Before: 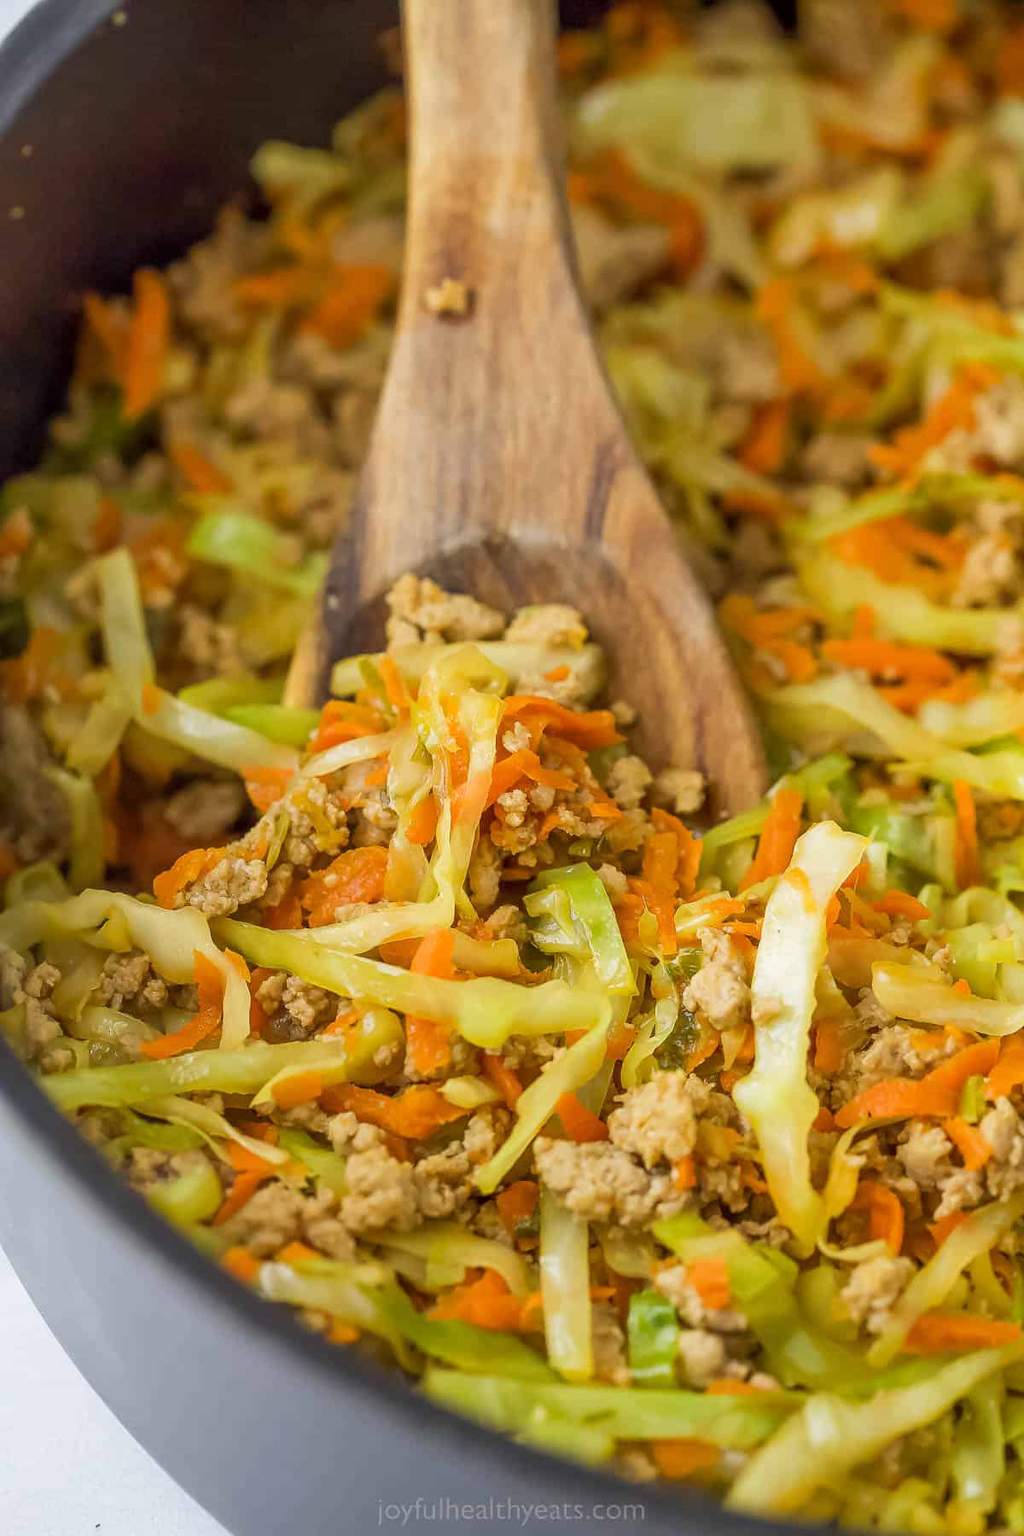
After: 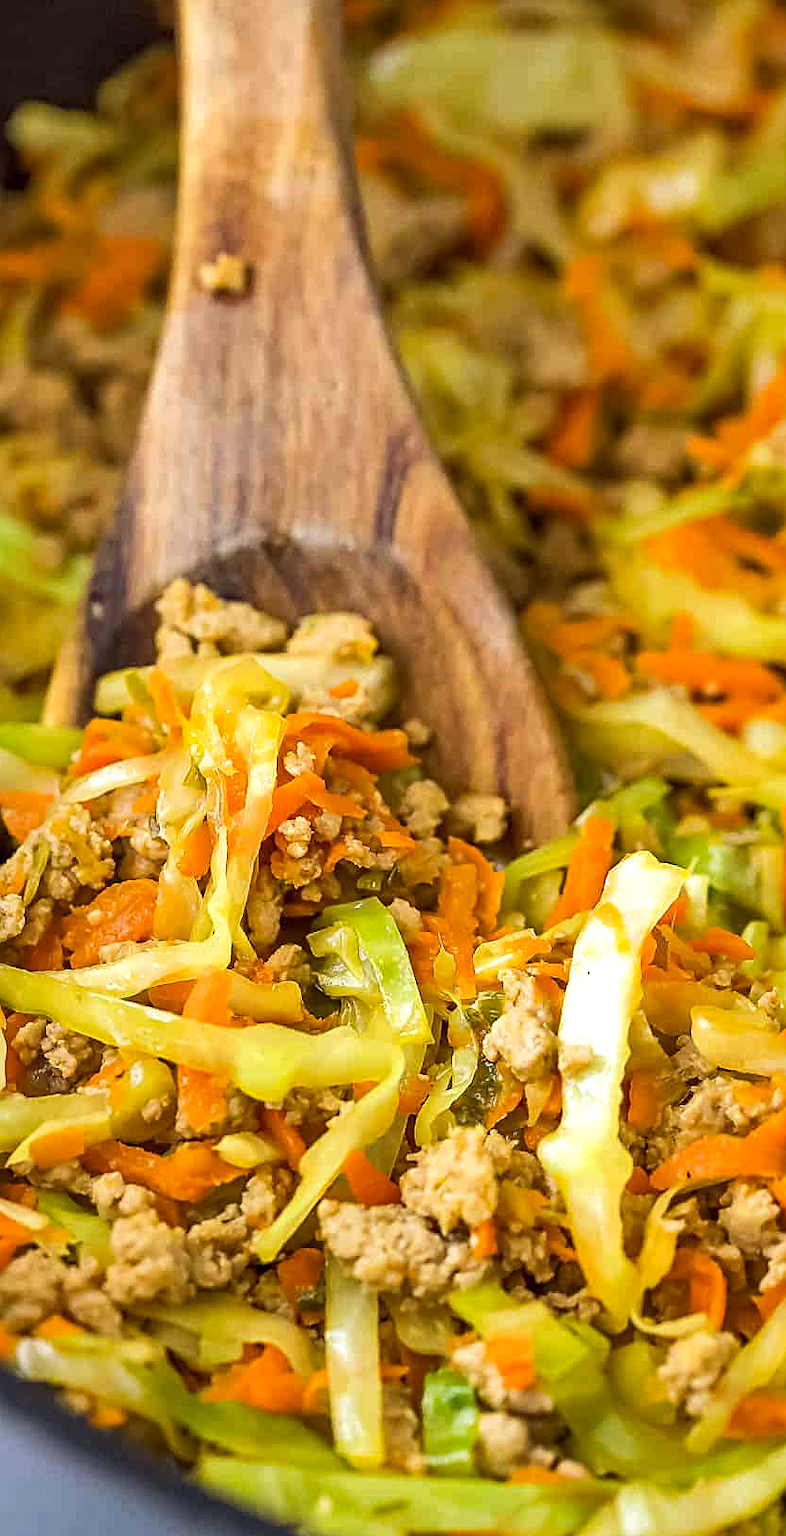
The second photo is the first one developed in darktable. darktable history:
shadows and highlights: shadows 29.32, highlights -29.23, low approximation 0.01, soften with gaussian
tone equalizer: -8 EV -0.39 EV, -7 EV -0.359 EV, -6 EV -0.346 EV, -5 EV -0.213 EV, -3 EV 0.238 EV, -2 EV 0.35 EV, -1 EV 0.389 EV, +0 EV 0.41 EV, edges refinement/feathering 500, mask exposure compensation -1.57 EV, preserve details no
sharpen: on, module defaults
haze removal: strength 0.298, distance 0.244, compatibility mode true, adaptive false
crop and rotate: left 23.949%, top 3.216%, right 6.334%, bottom 6.039%
